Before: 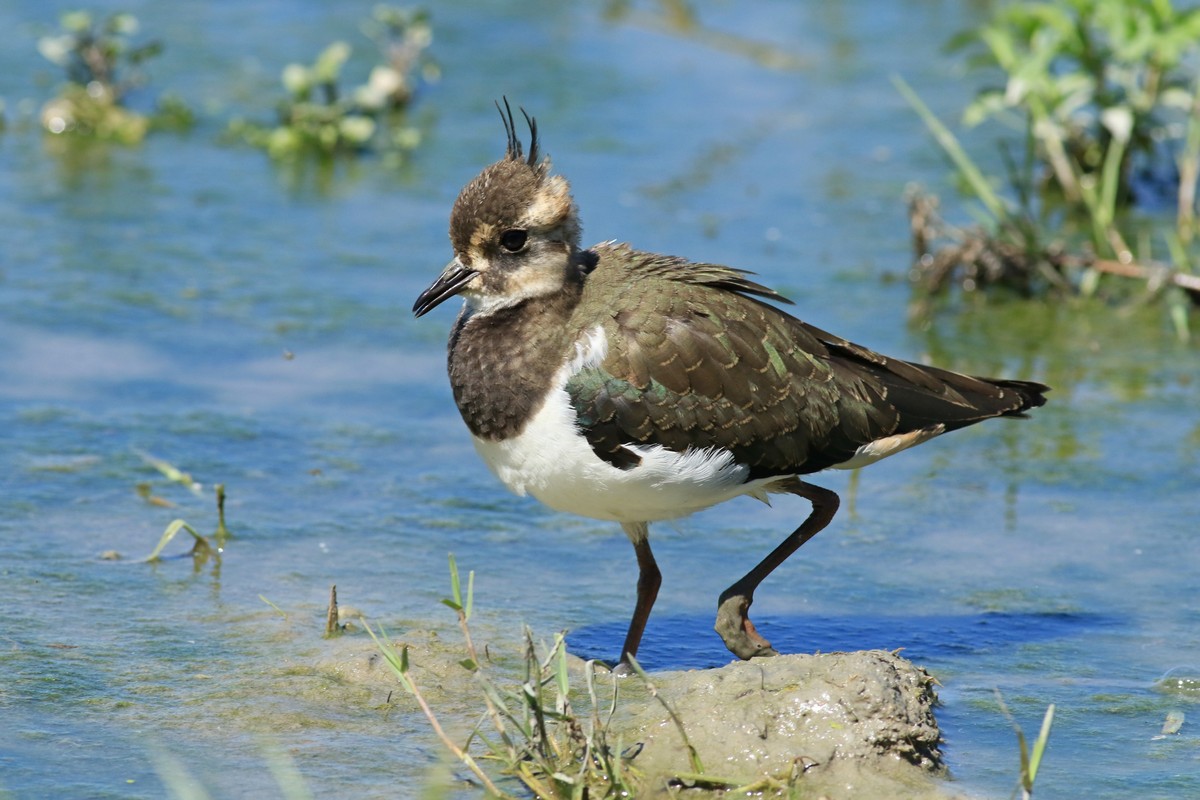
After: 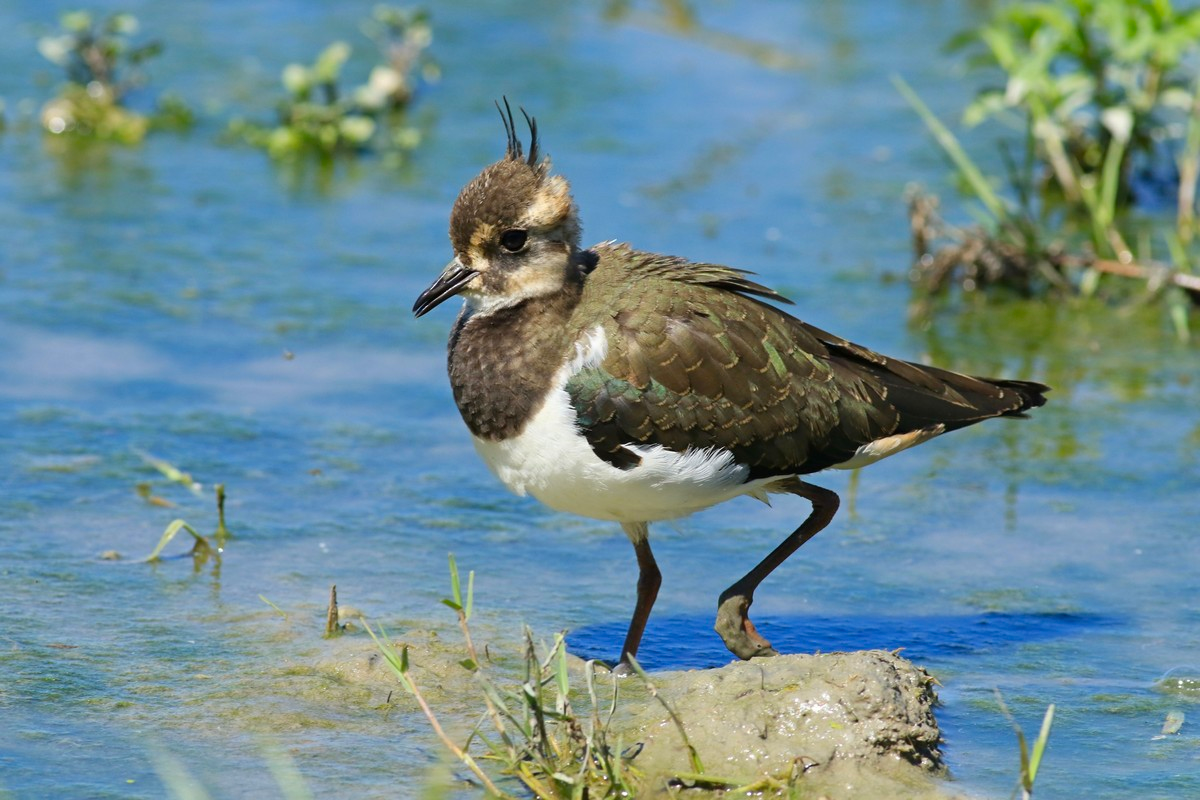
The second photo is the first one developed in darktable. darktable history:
color balance rgb: perceptual saturation grading › global saturation 24.957%
